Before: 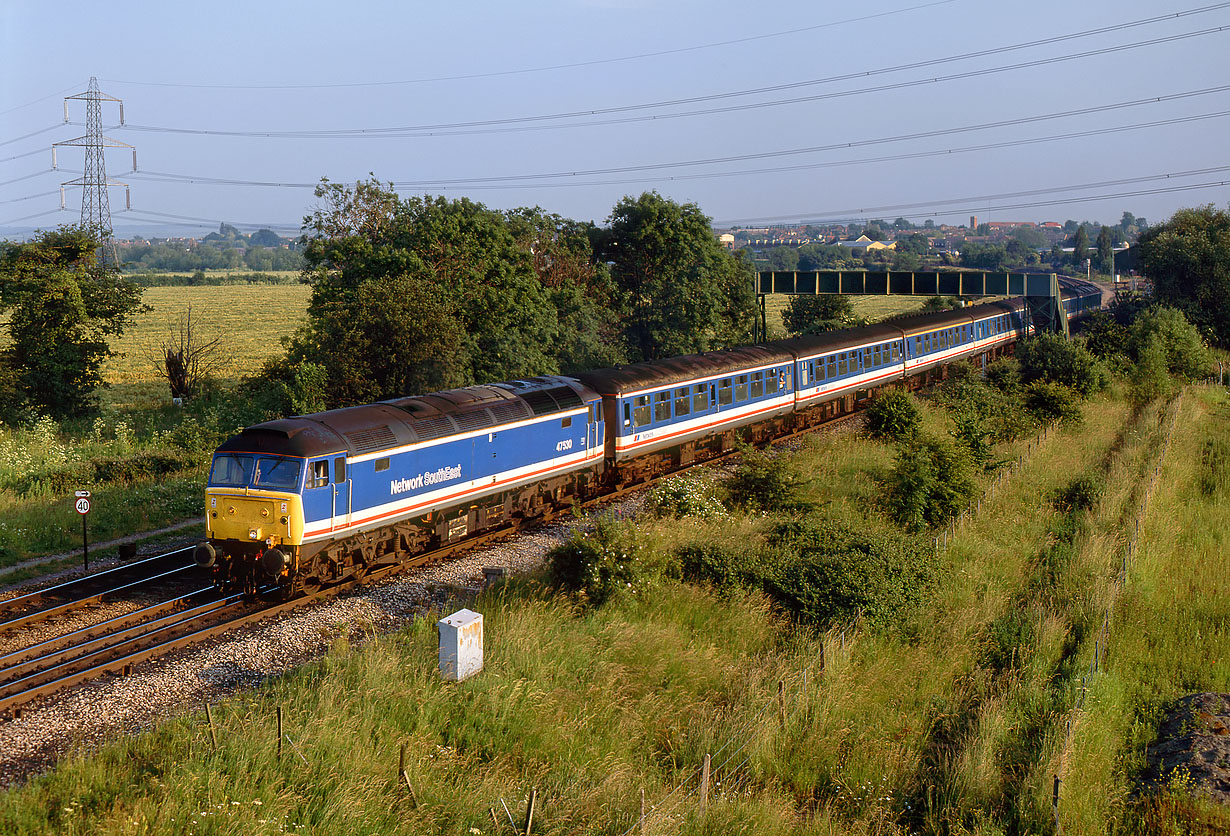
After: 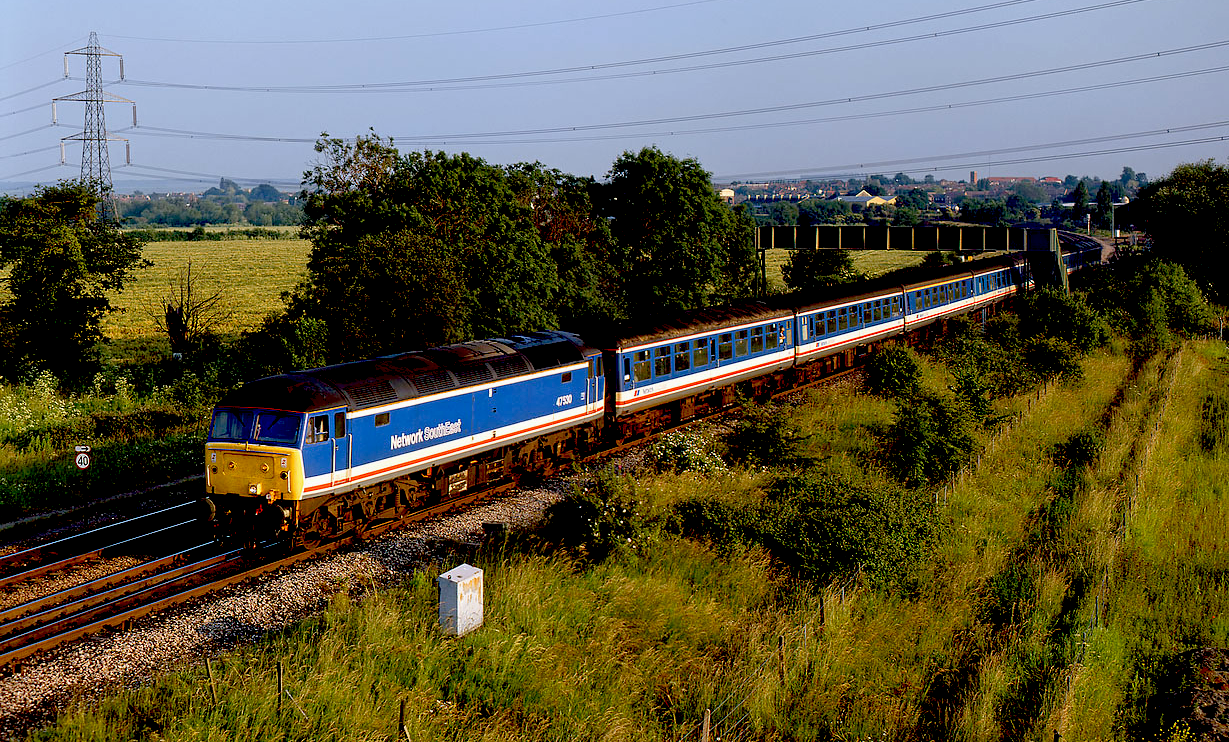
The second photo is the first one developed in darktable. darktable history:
rgb levels: preserve colors max RGB
crop and rotate: top 5.609%, bottom 5.609%
exposure: black level correction 0.056, exposure -0.039 EV, compensate highlight preservation false
